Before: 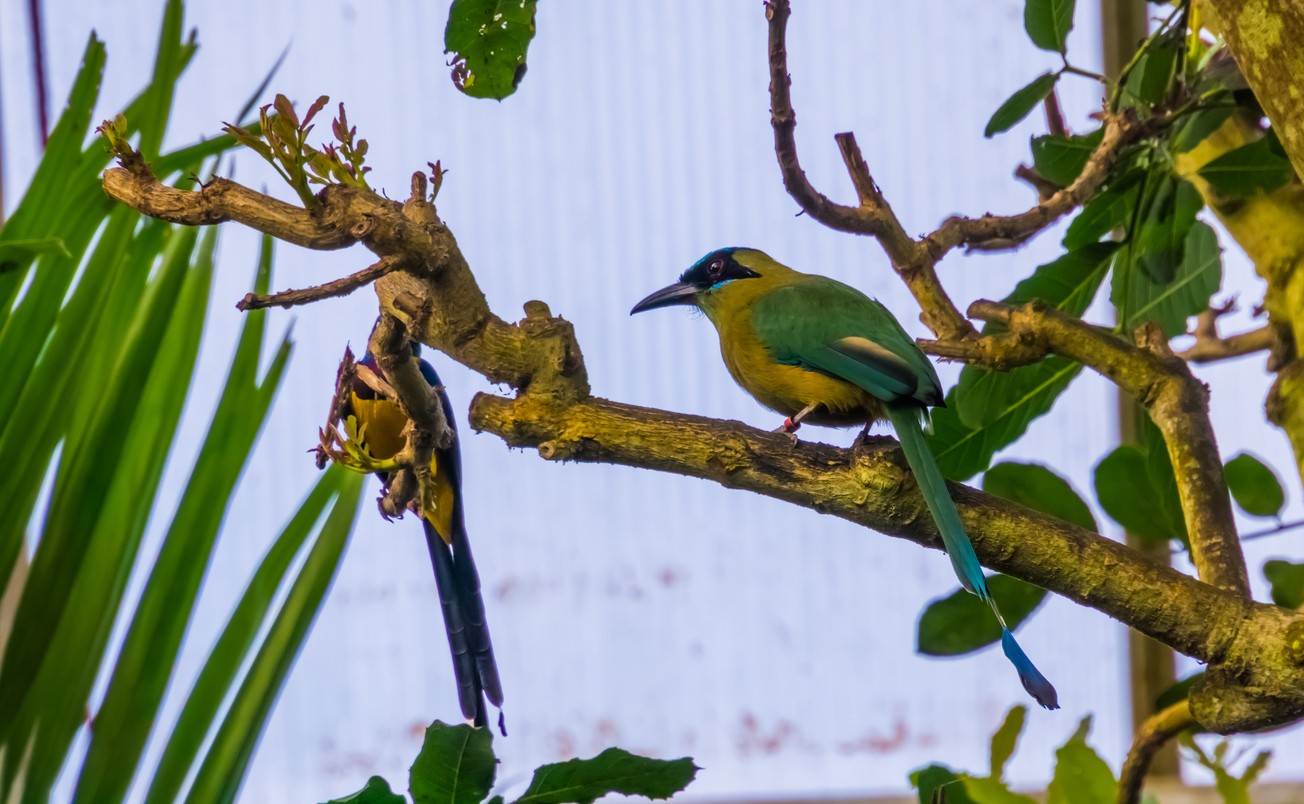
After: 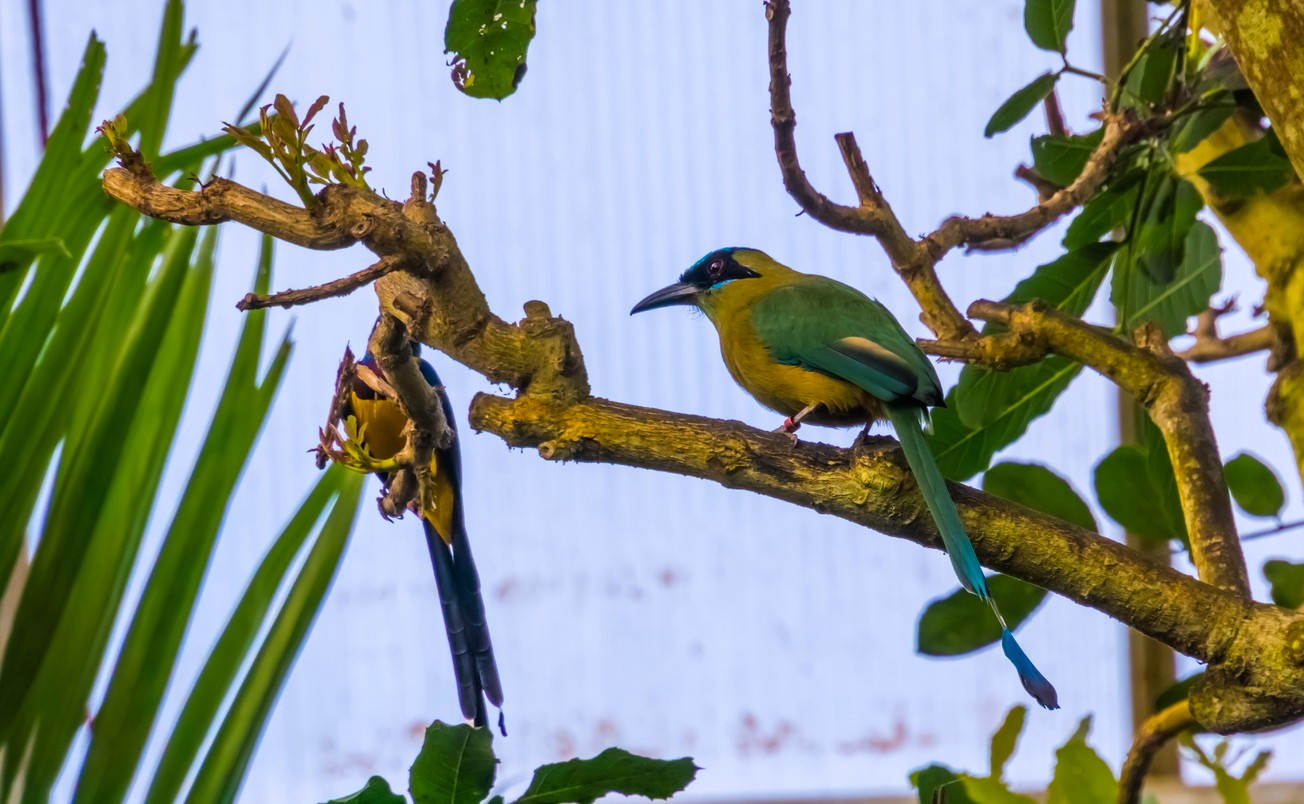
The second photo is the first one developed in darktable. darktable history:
color calibration: output R [1.063, -0.012, -0.003, 0], output G [0, 1.022, 0.021, 0], output B [-0.079, 0.047, 1, 0], illuminant as shot in camera, x 0.358, y 0.373, temperature 4628.91 K
